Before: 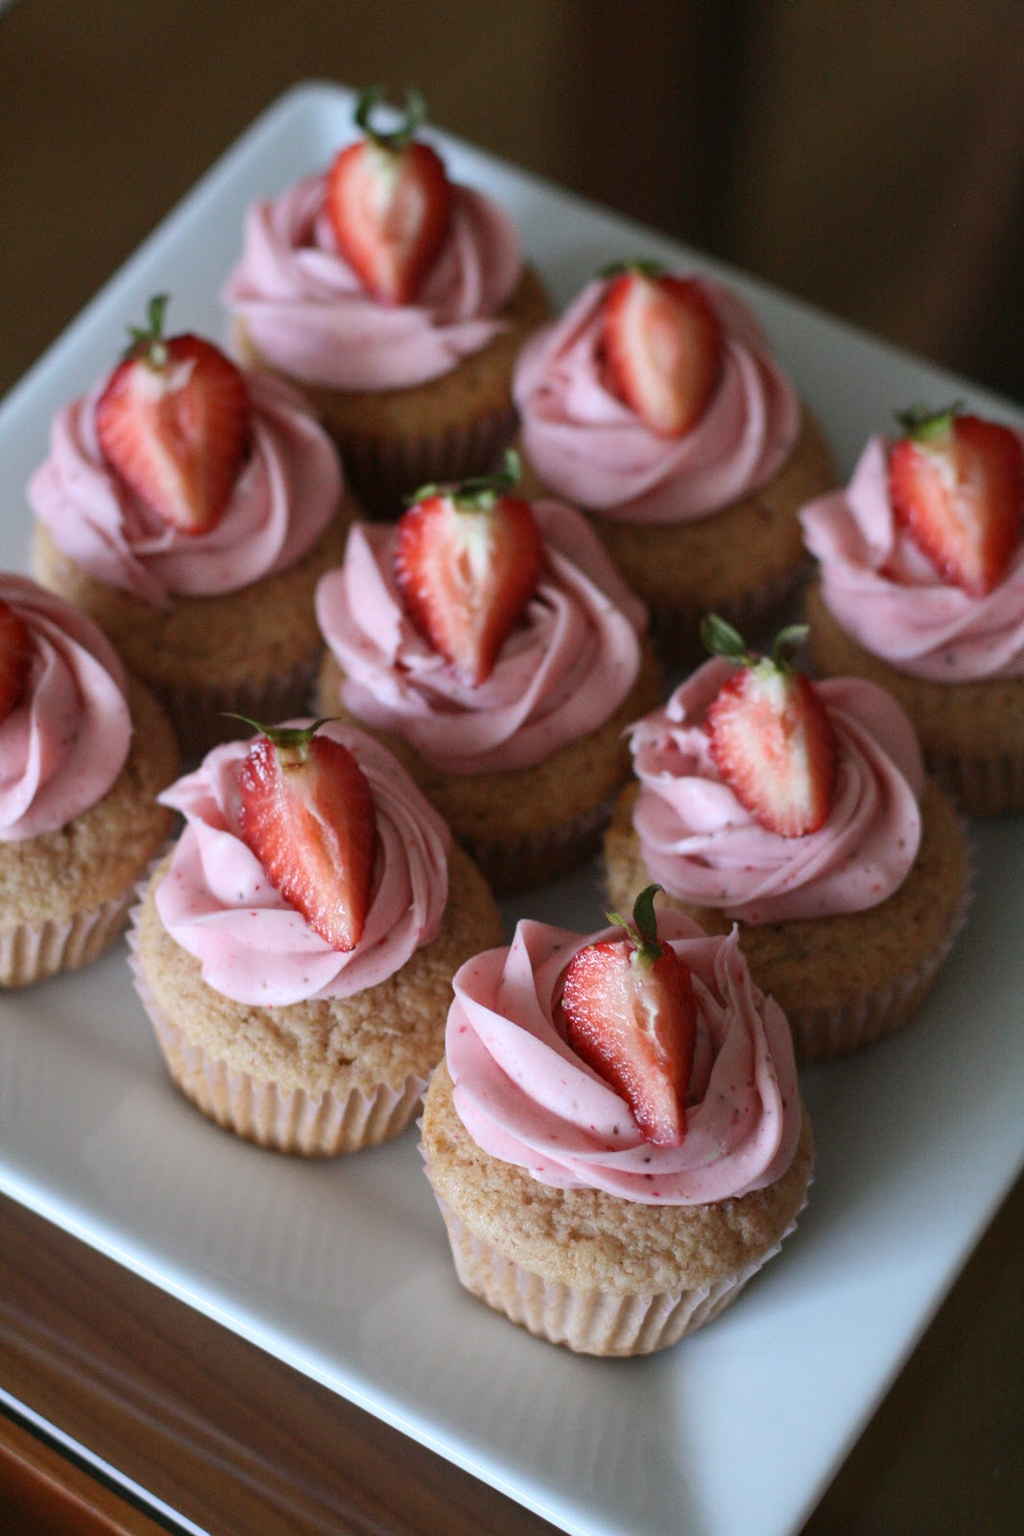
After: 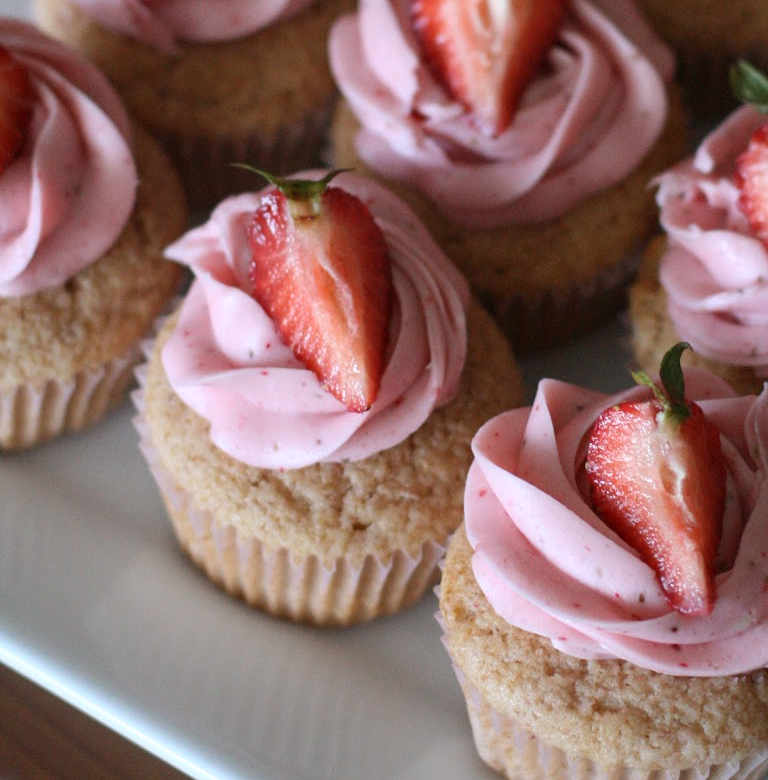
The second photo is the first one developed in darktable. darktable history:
shadows and highlights: shadows 13.65, white point adjustment 1.34, soften with gaussian
crop: top 36.224%, right 27.971%, bottom 14.986%
